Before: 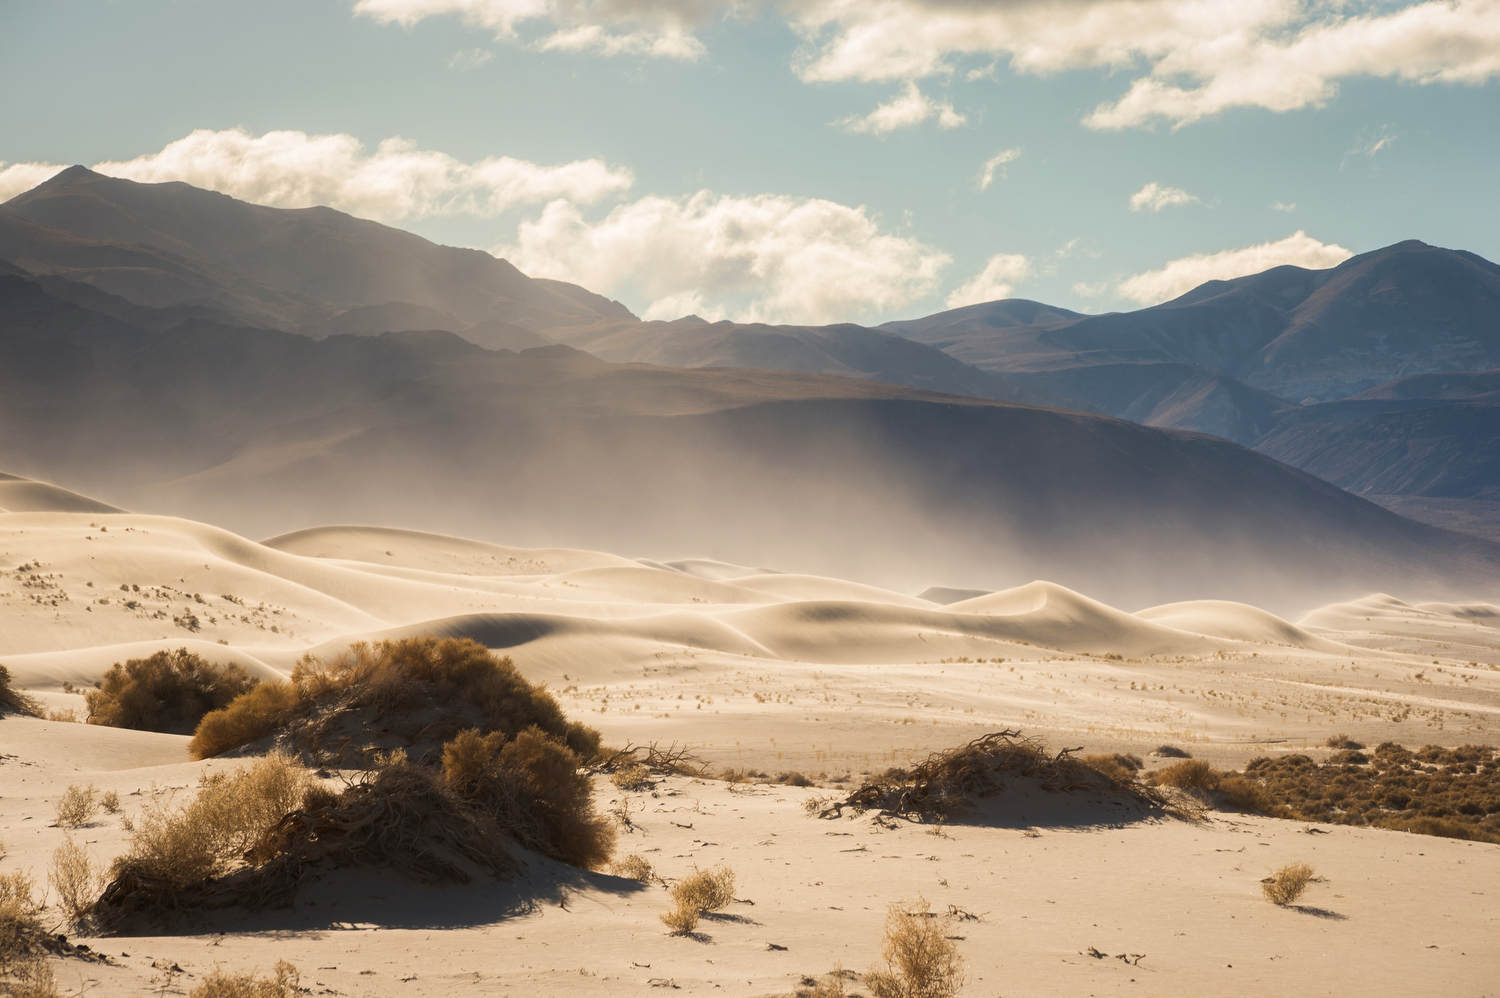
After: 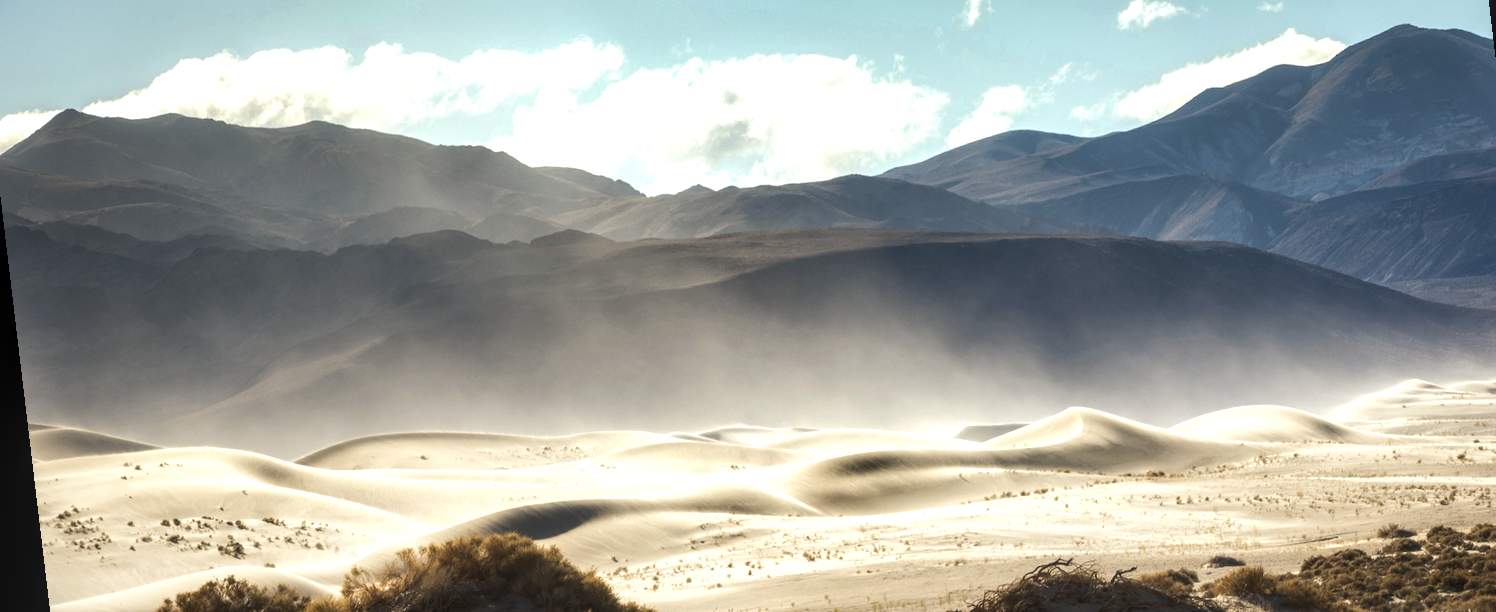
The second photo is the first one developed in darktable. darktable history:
rotate and perspective: rotation -6.83°, automatic cropping off
white balance: red 0.925, blue 1.046
shadows and highlights: soften with gaussian
crop: left 1.744%, top 19.225%, right 5.069%, bottom 28.357%
local contrast: on, module defaults
tone equalizer: -8 EV -0.75 EV, -7 EV -0.7 EV, -6 EV -0.6 EV, -5 EV -0.4 EV, -3 EV 0.4 EV, -2 EV 0.6 EV, -1 EV 0.7 EV, +0 EV 0.75 EV, edges refinement/feathering 500, mask exposure compensation -1.57 EV, preserve details no
haze removal: strength -0.05
